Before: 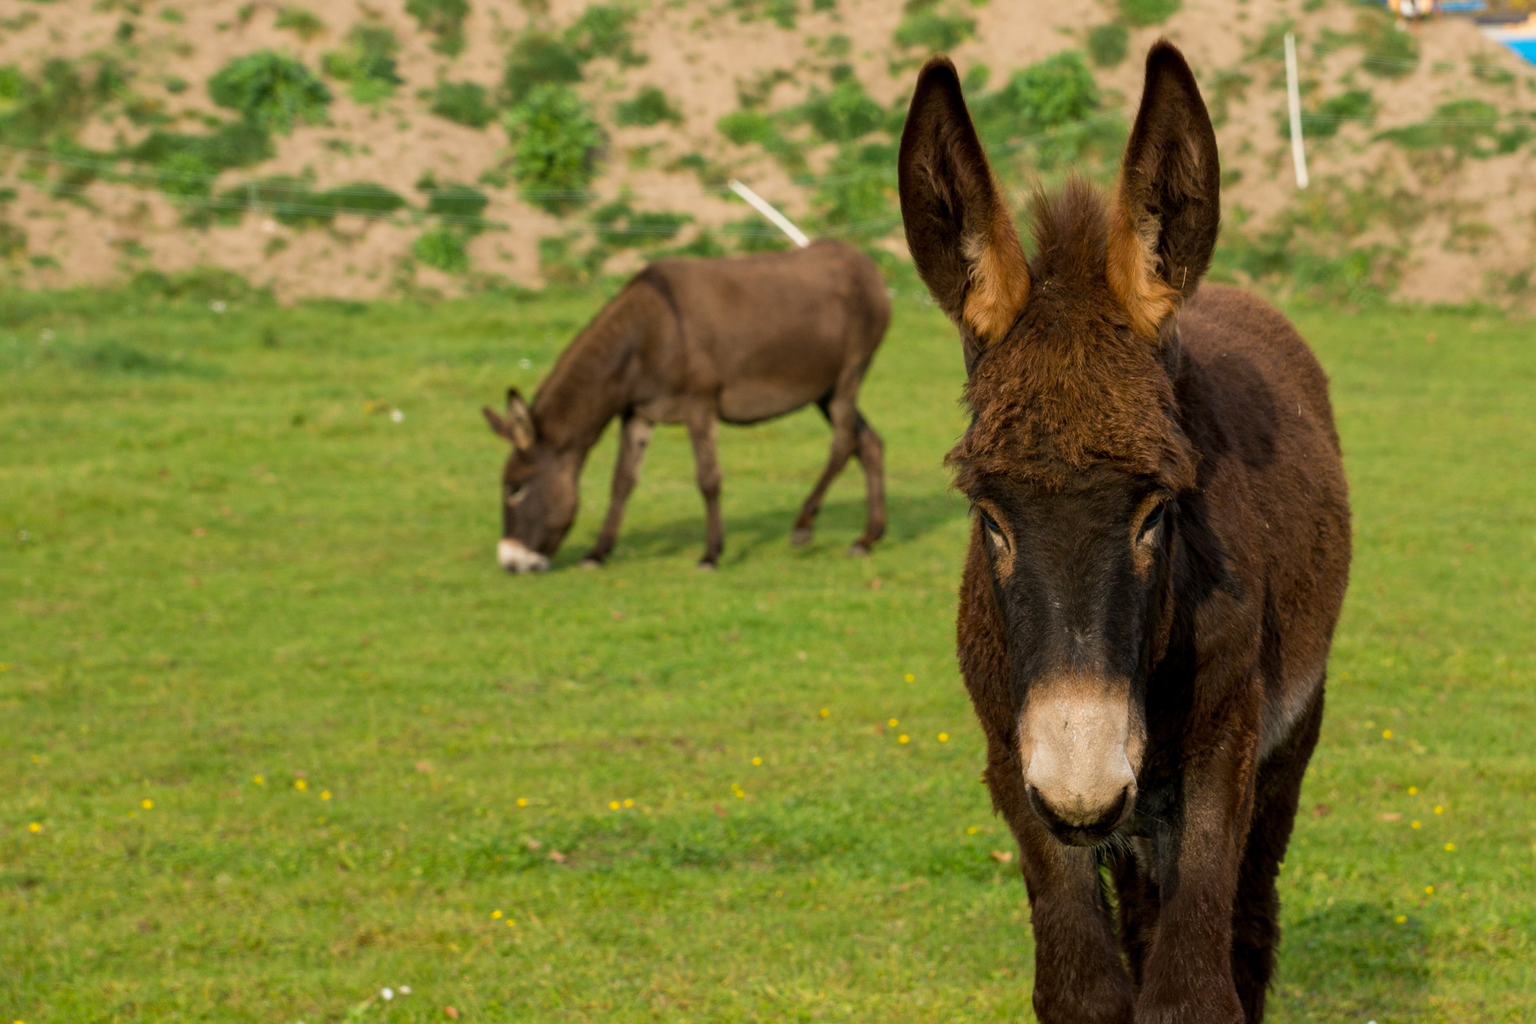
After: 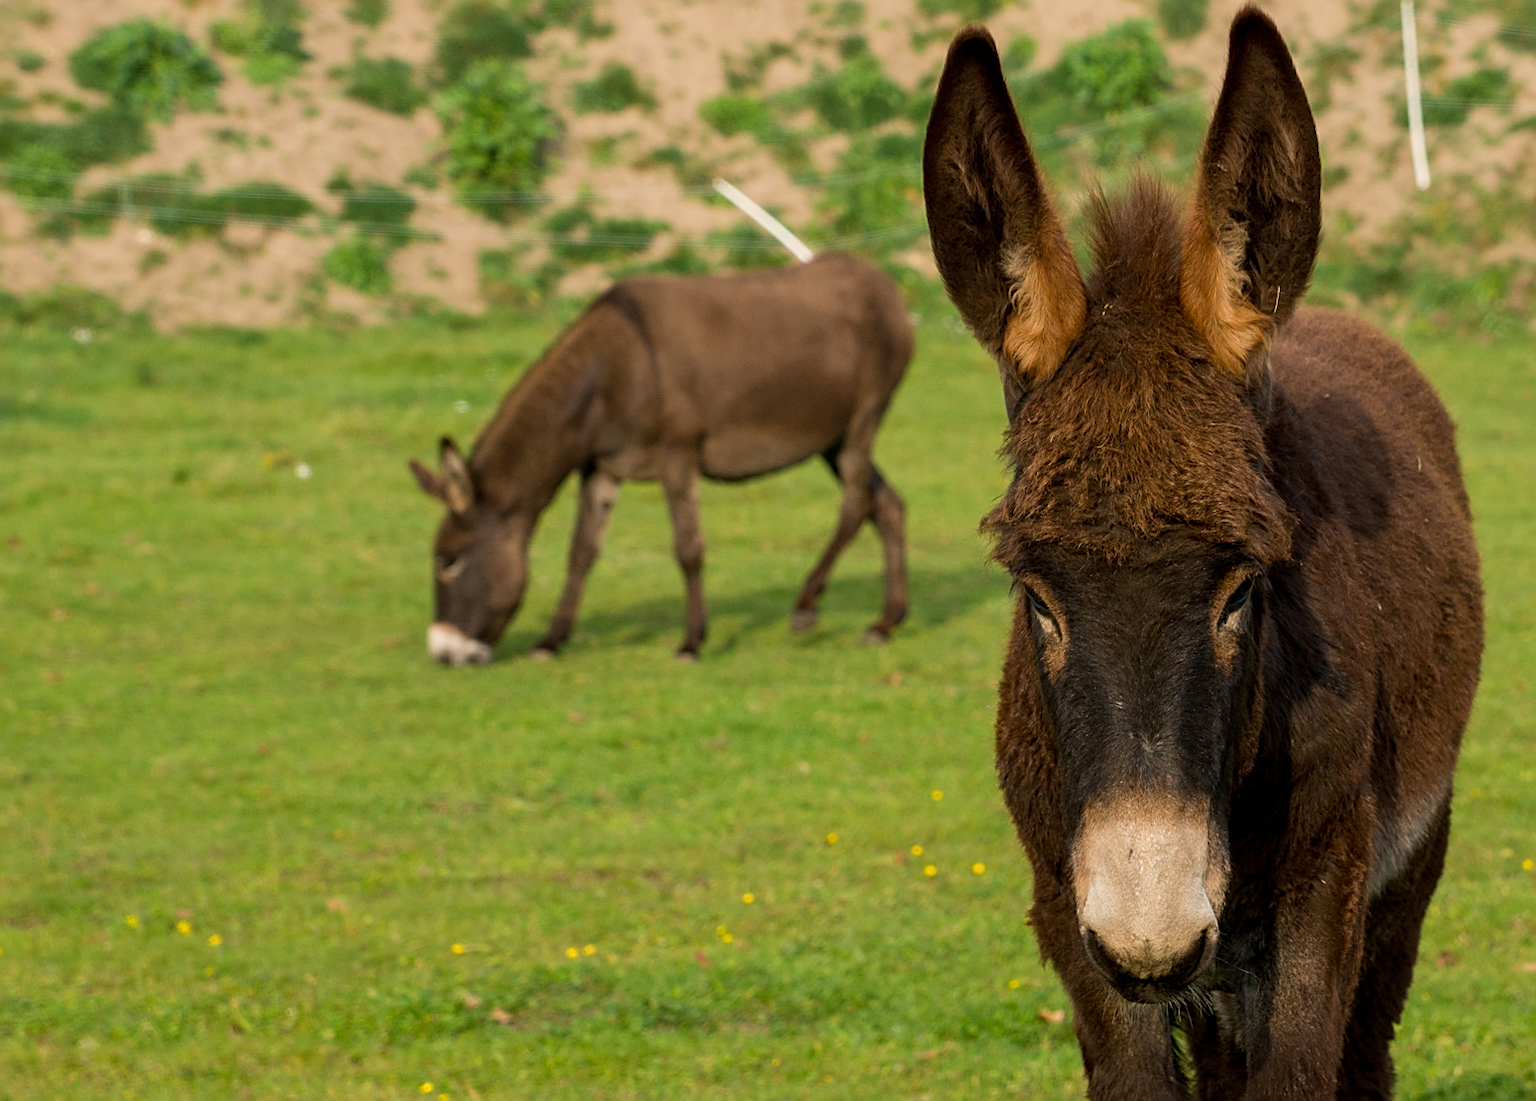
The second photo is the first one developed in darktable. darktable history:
crop: left 9.929%, top 3.475%, right 9.188%, bottom 9.529%
sharpen: on, module defaults
